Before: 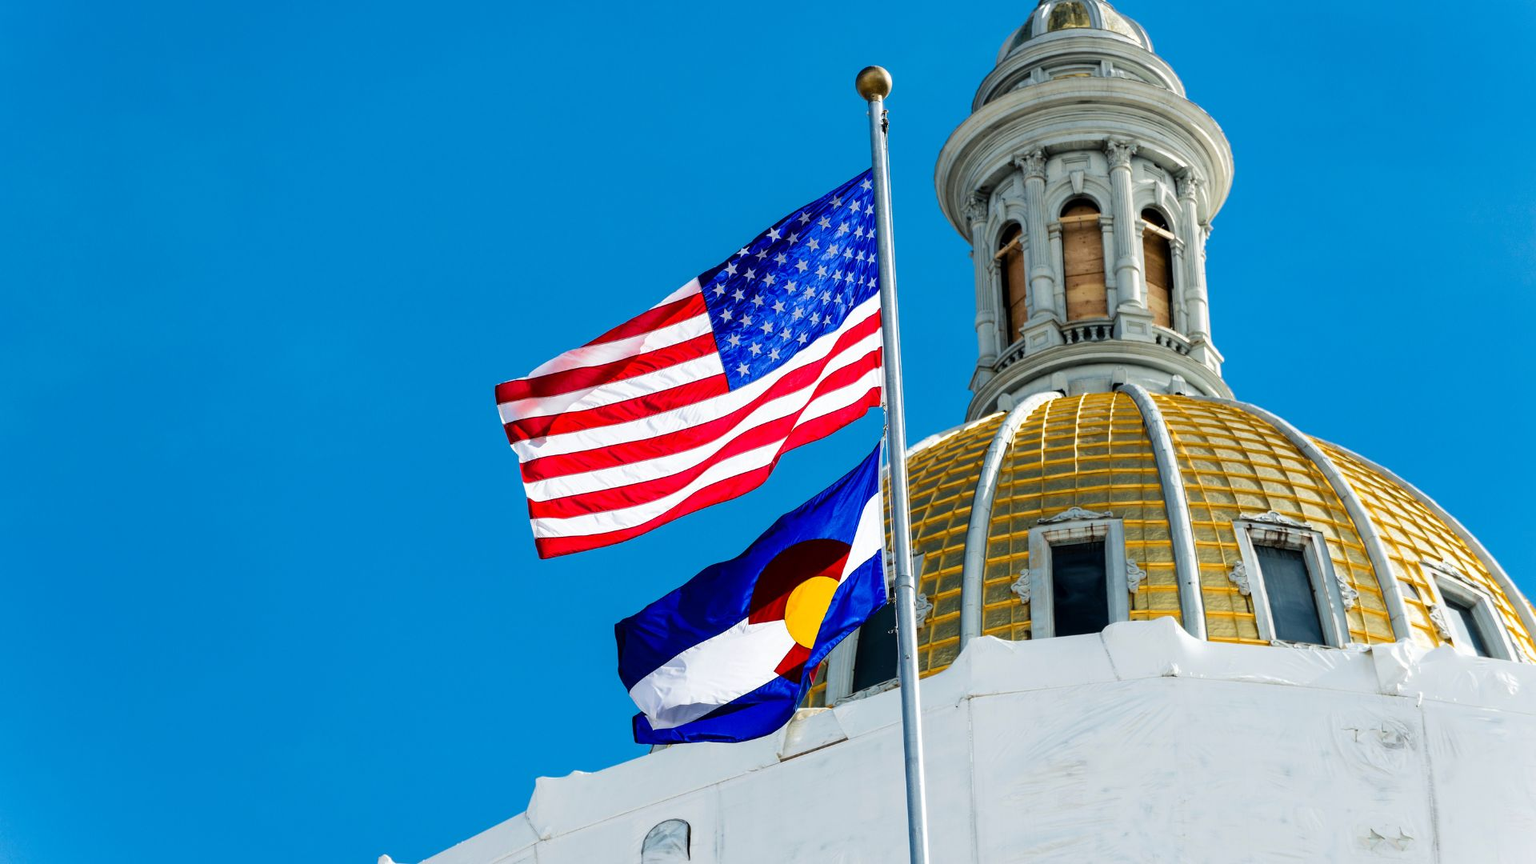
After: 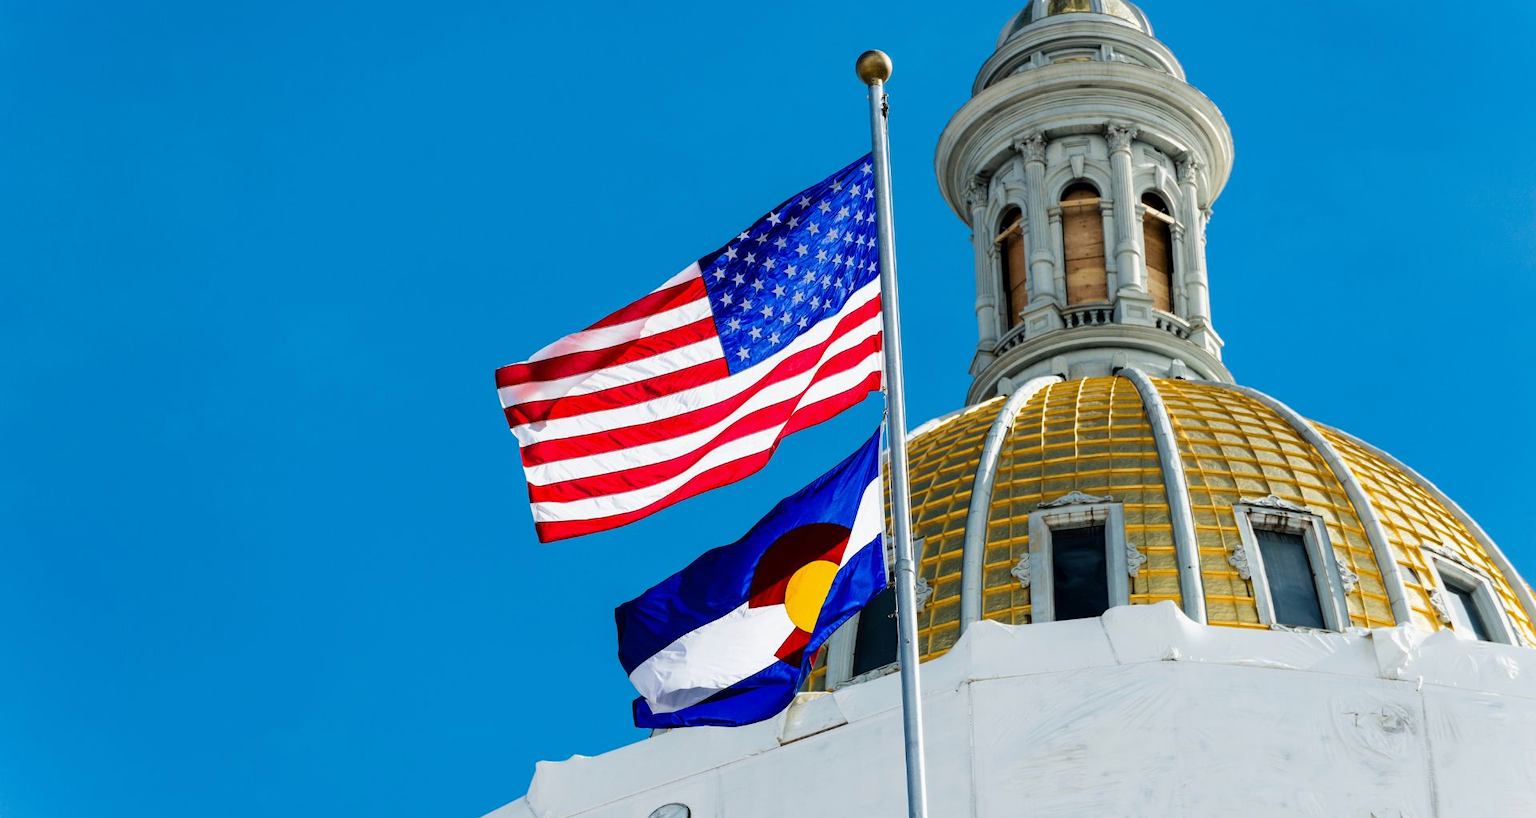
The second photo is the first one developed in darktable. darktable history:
exposure: exposure -0.066 EV, compensate highlight preservation false
crop and rotate: top 1.962%, bottom 3.223%
